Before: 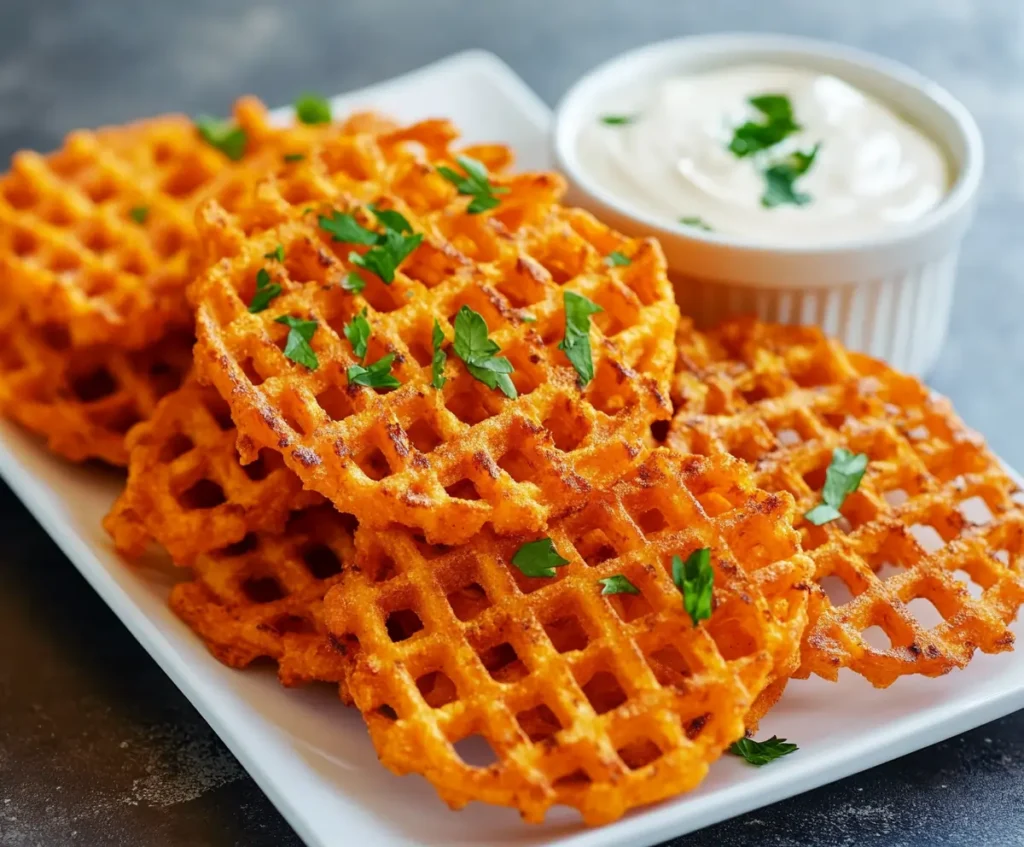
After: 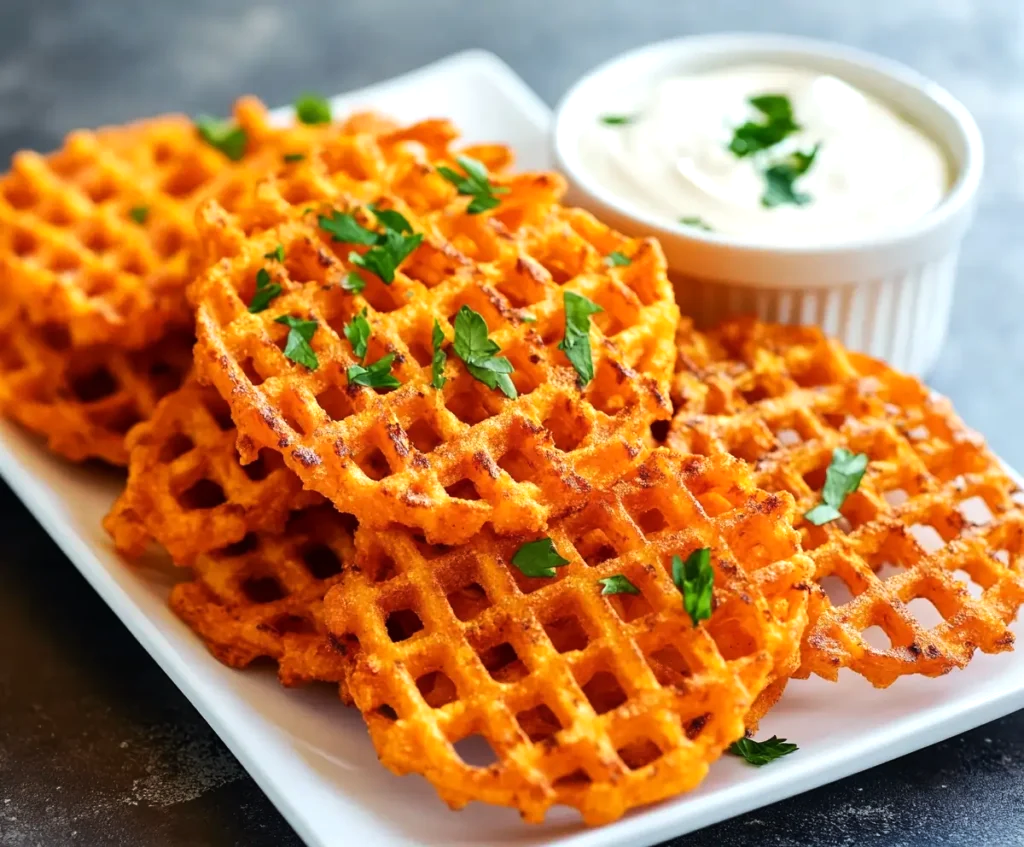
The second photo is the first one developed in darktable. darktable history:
tone equalizer: -8 EV -0.407 EV, -7 EV -0.391 EV, -6 EV -0.318 EV, -5 EV -0.198 EV, -3 EV 0.236 EV, -2 EV 0.347 EV, -1 EV 0.365 EV, +0 EV 0.418 EV, edges refinement/feathering 500, mask exposure compensation -1.57 EV, preserve details no
